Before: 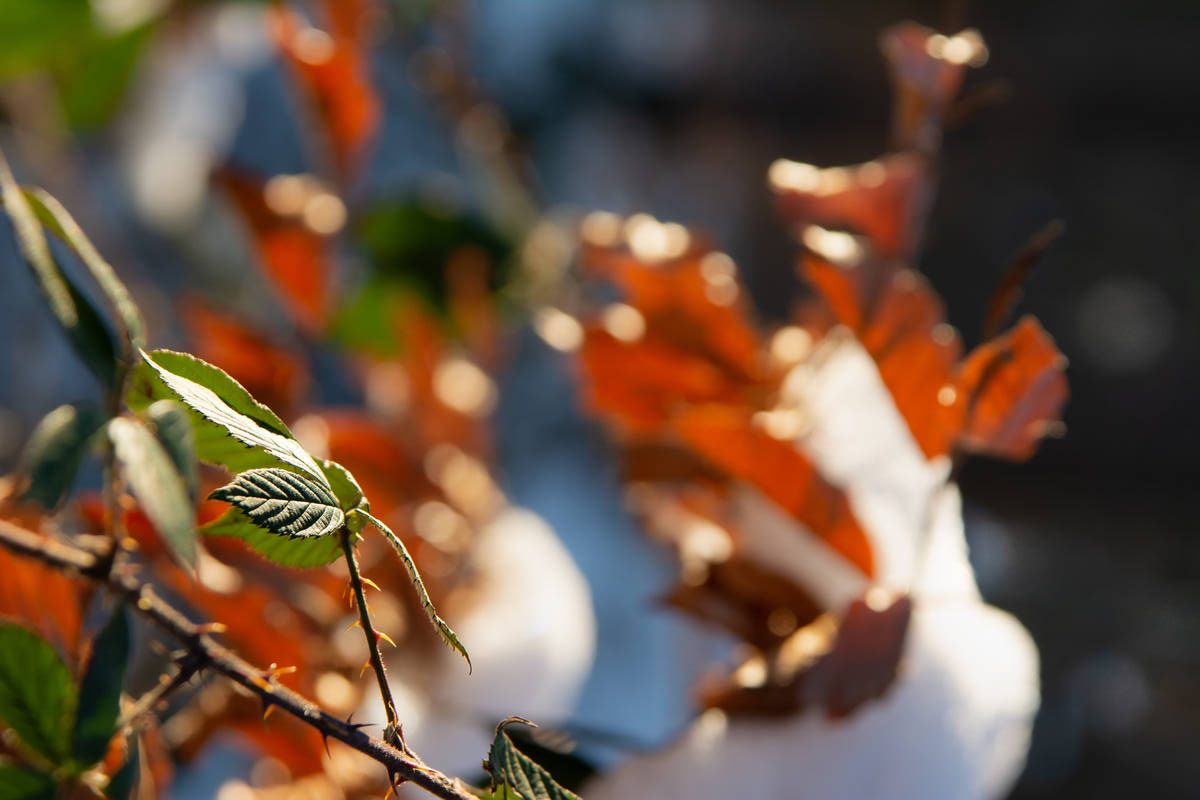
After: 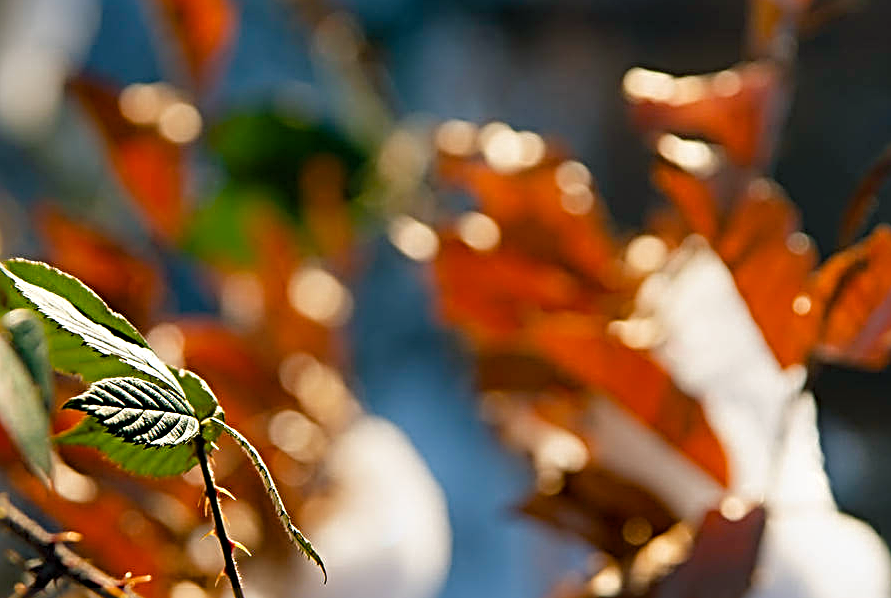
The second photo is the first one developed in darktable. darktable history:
sharpen: radius 3.651, amount 0.937
crop and rotate: left 12.164%, top 11.483%, right 13.518%, bottom 13.669%
shadows and highlights: radius 105.64, shadows 41.33, highlights -72.18, low approximation 0.01, soften with gaussian
color balance rgb: shadows lift › chroma 2.87%, shadows lift › hue 192.5°, perceptual saturation grading › global saturation 20%, perceptual saturation grading › highlights -25.033%, perceptual saturation grading › shadows 25.743%
